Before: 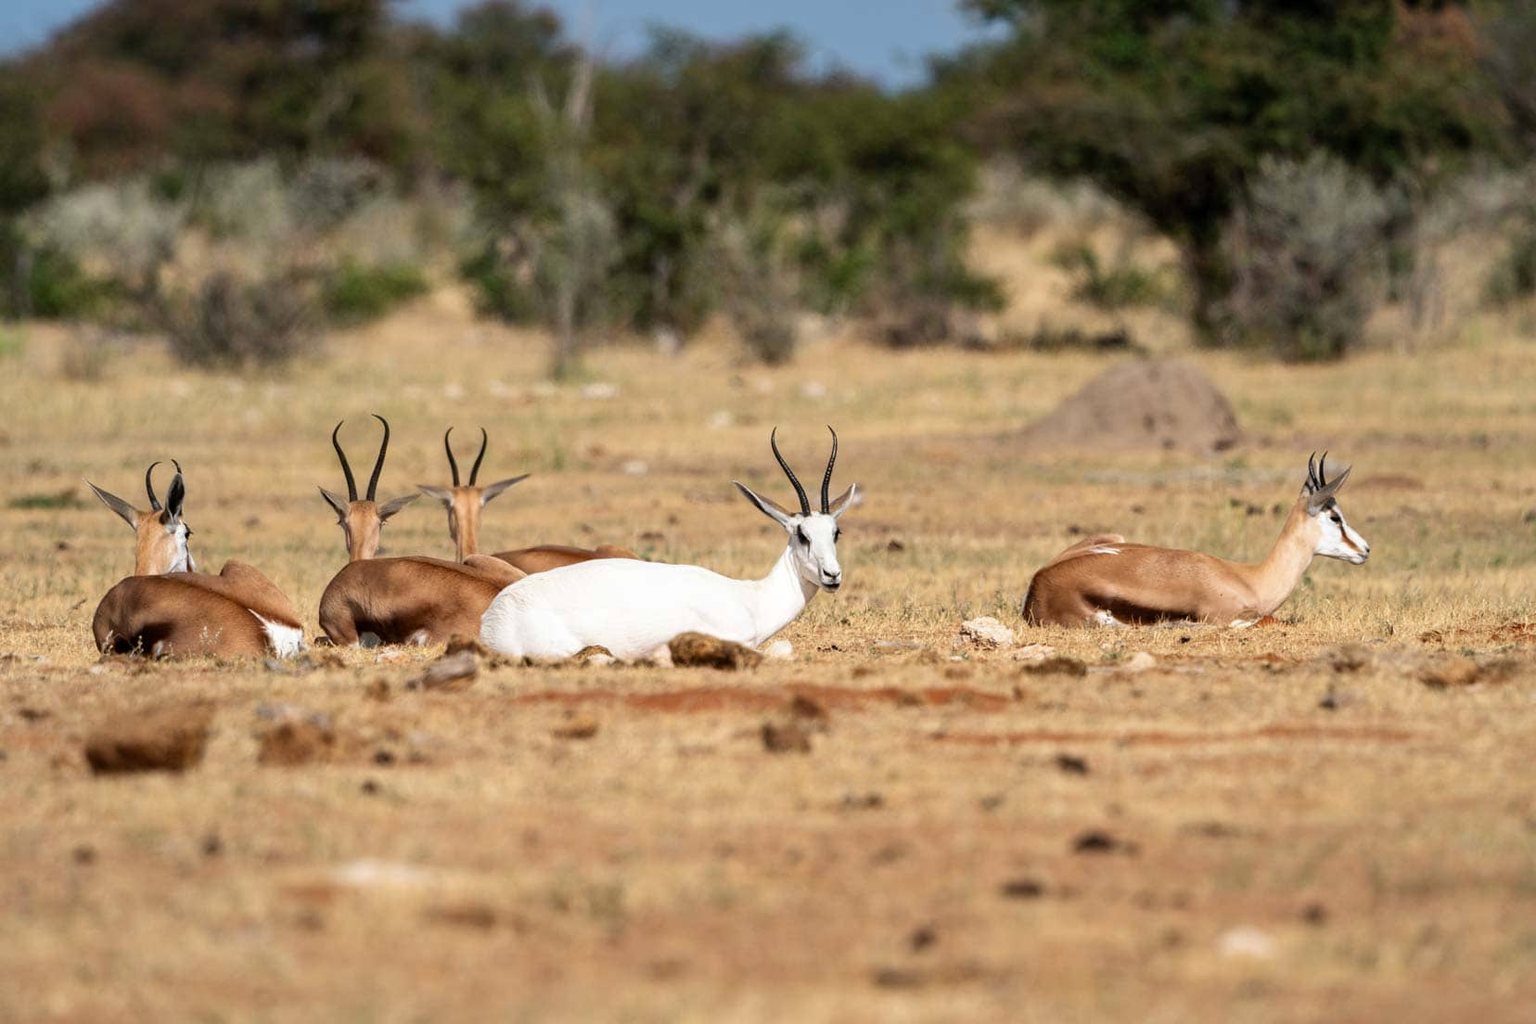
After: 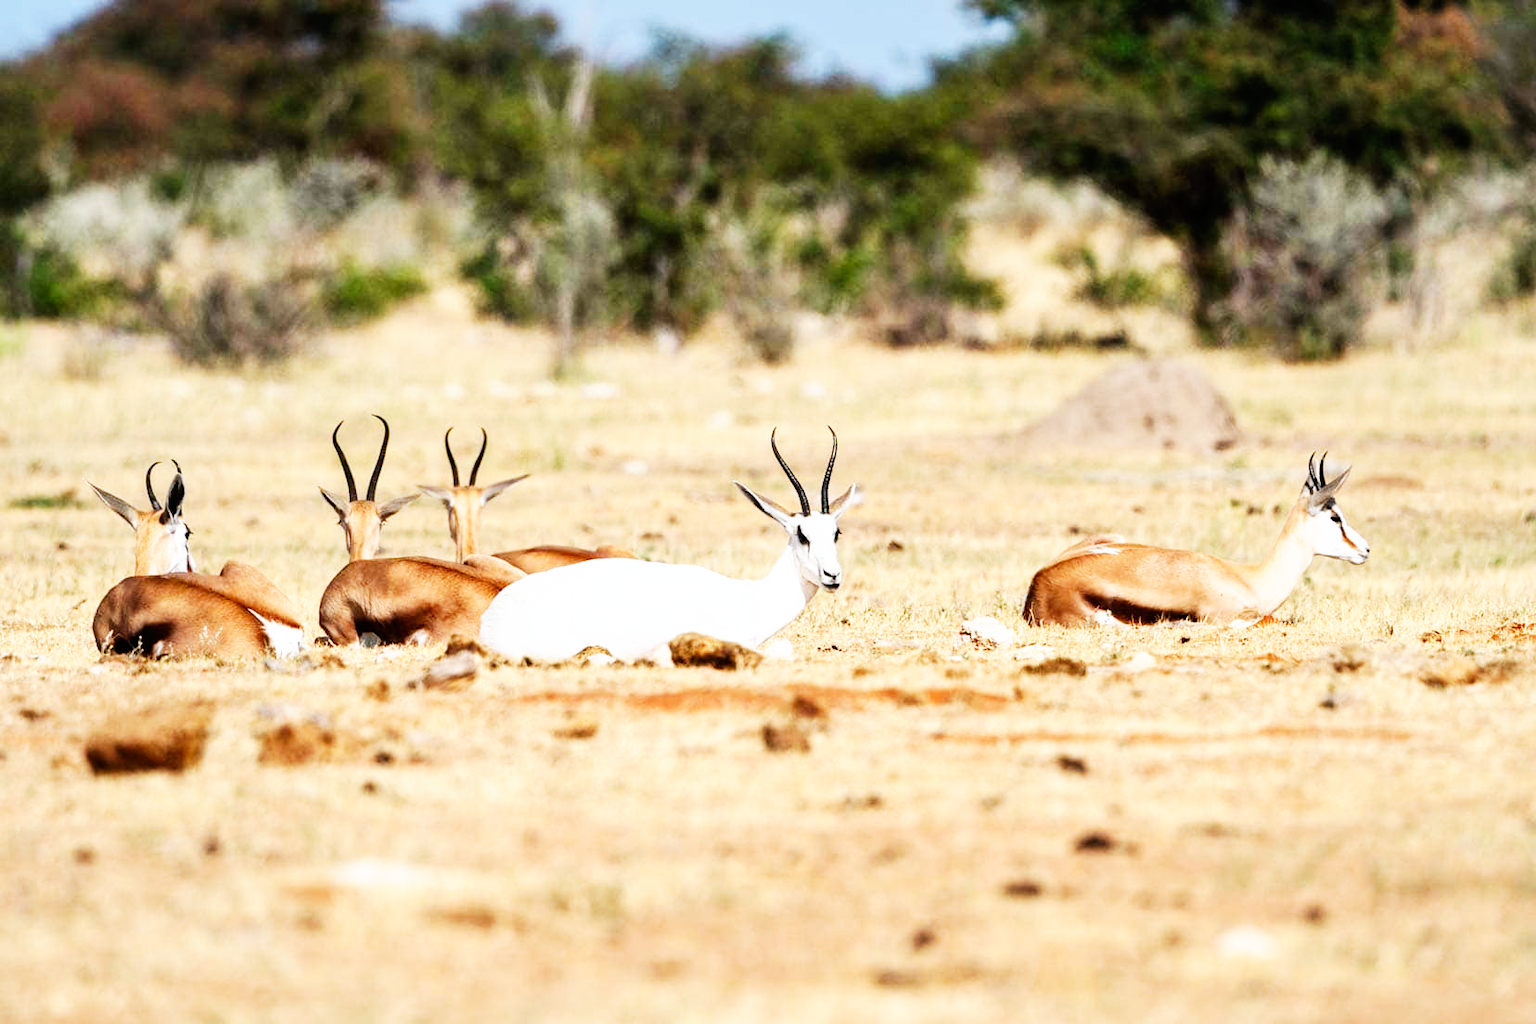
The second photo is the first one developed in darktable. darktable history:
white balance: red 0.98, blue 1.034
base curve: curves: ch0 [(0, 0) (0.007, 0.004) (0.027, 0.03) (0.046, 0.07) (0.207, 0.54) (0.442, 0.872) (0.673, 0.972) (1, 1)], preserve colors none
